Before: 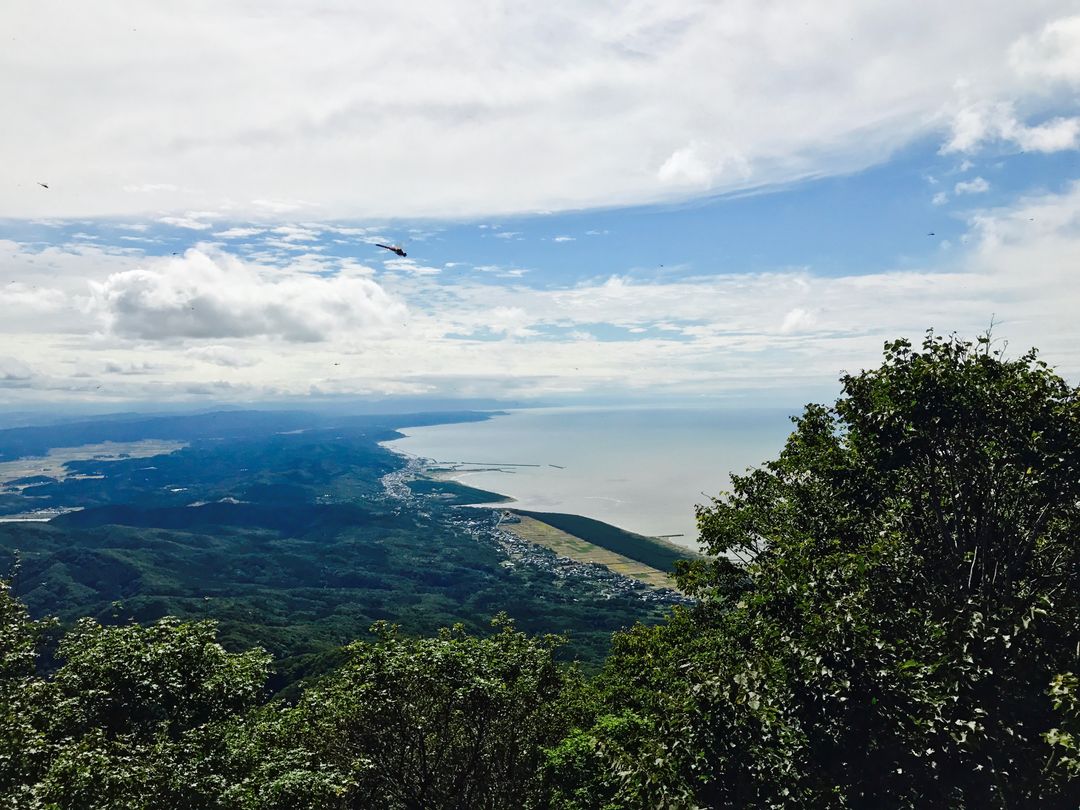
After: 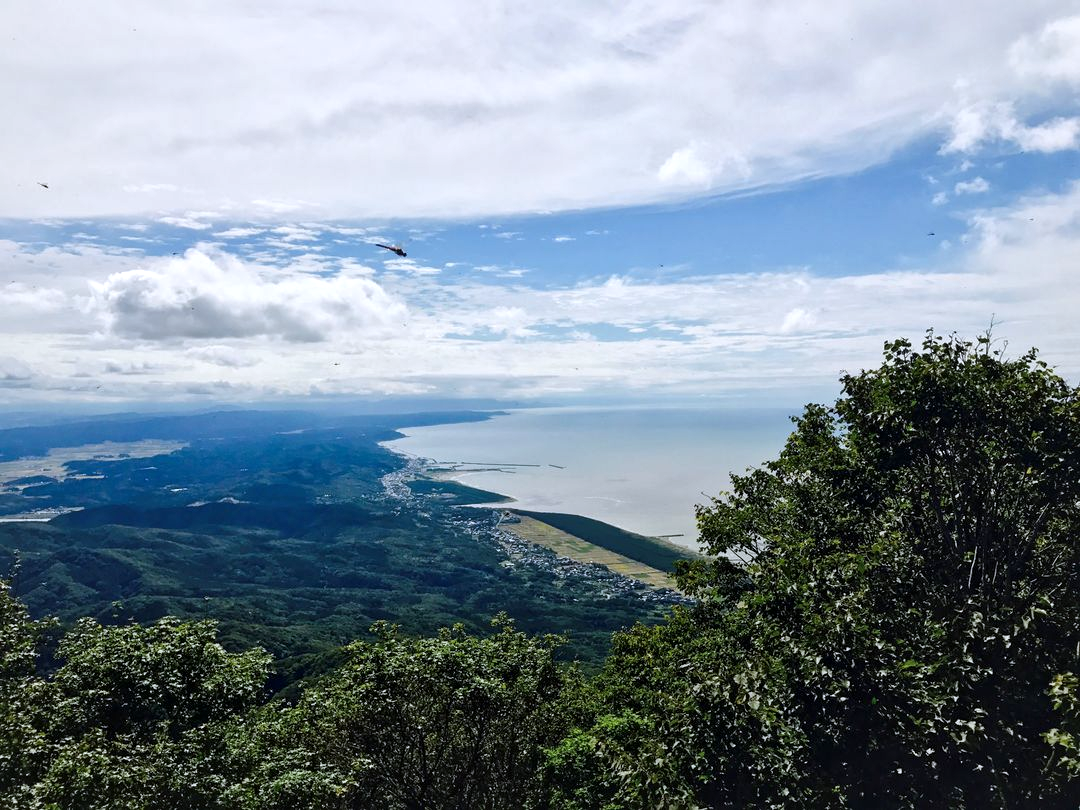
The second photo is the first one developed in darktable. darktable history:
white balance: red 0.984, blue 1.059
local contrast: mode bilateral grid, contrast 20, coarseness 50, detail 132%, midtone range 0.2
